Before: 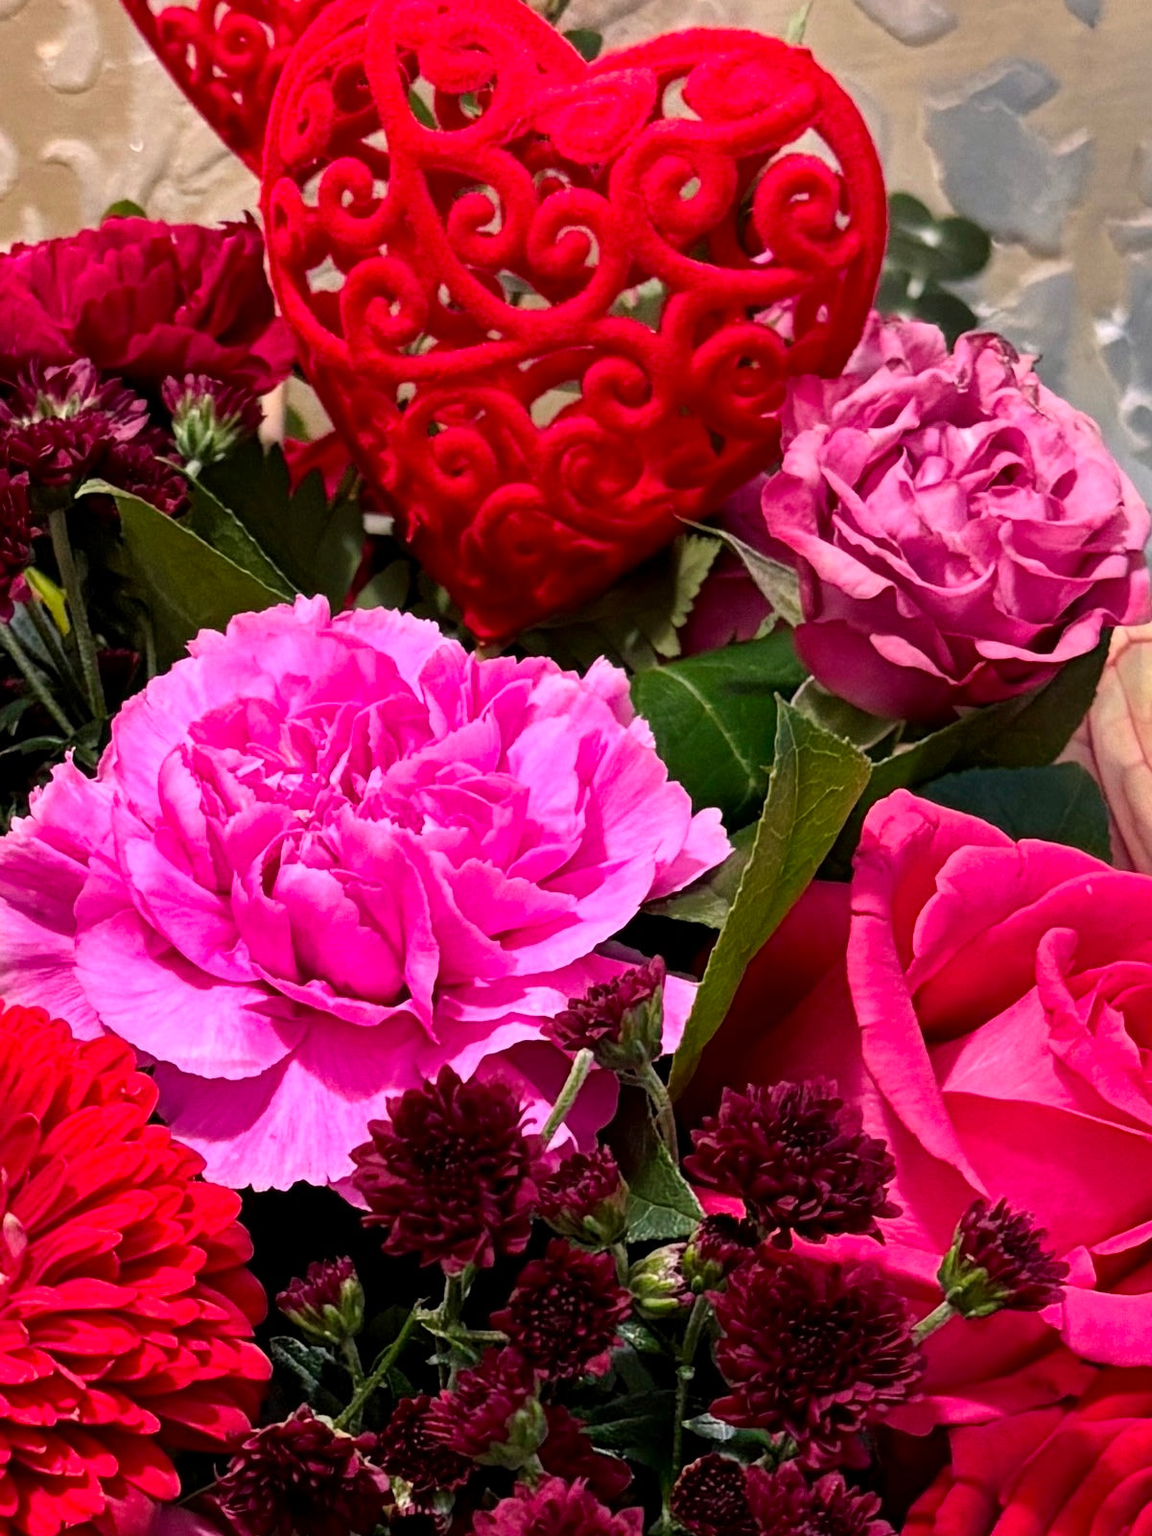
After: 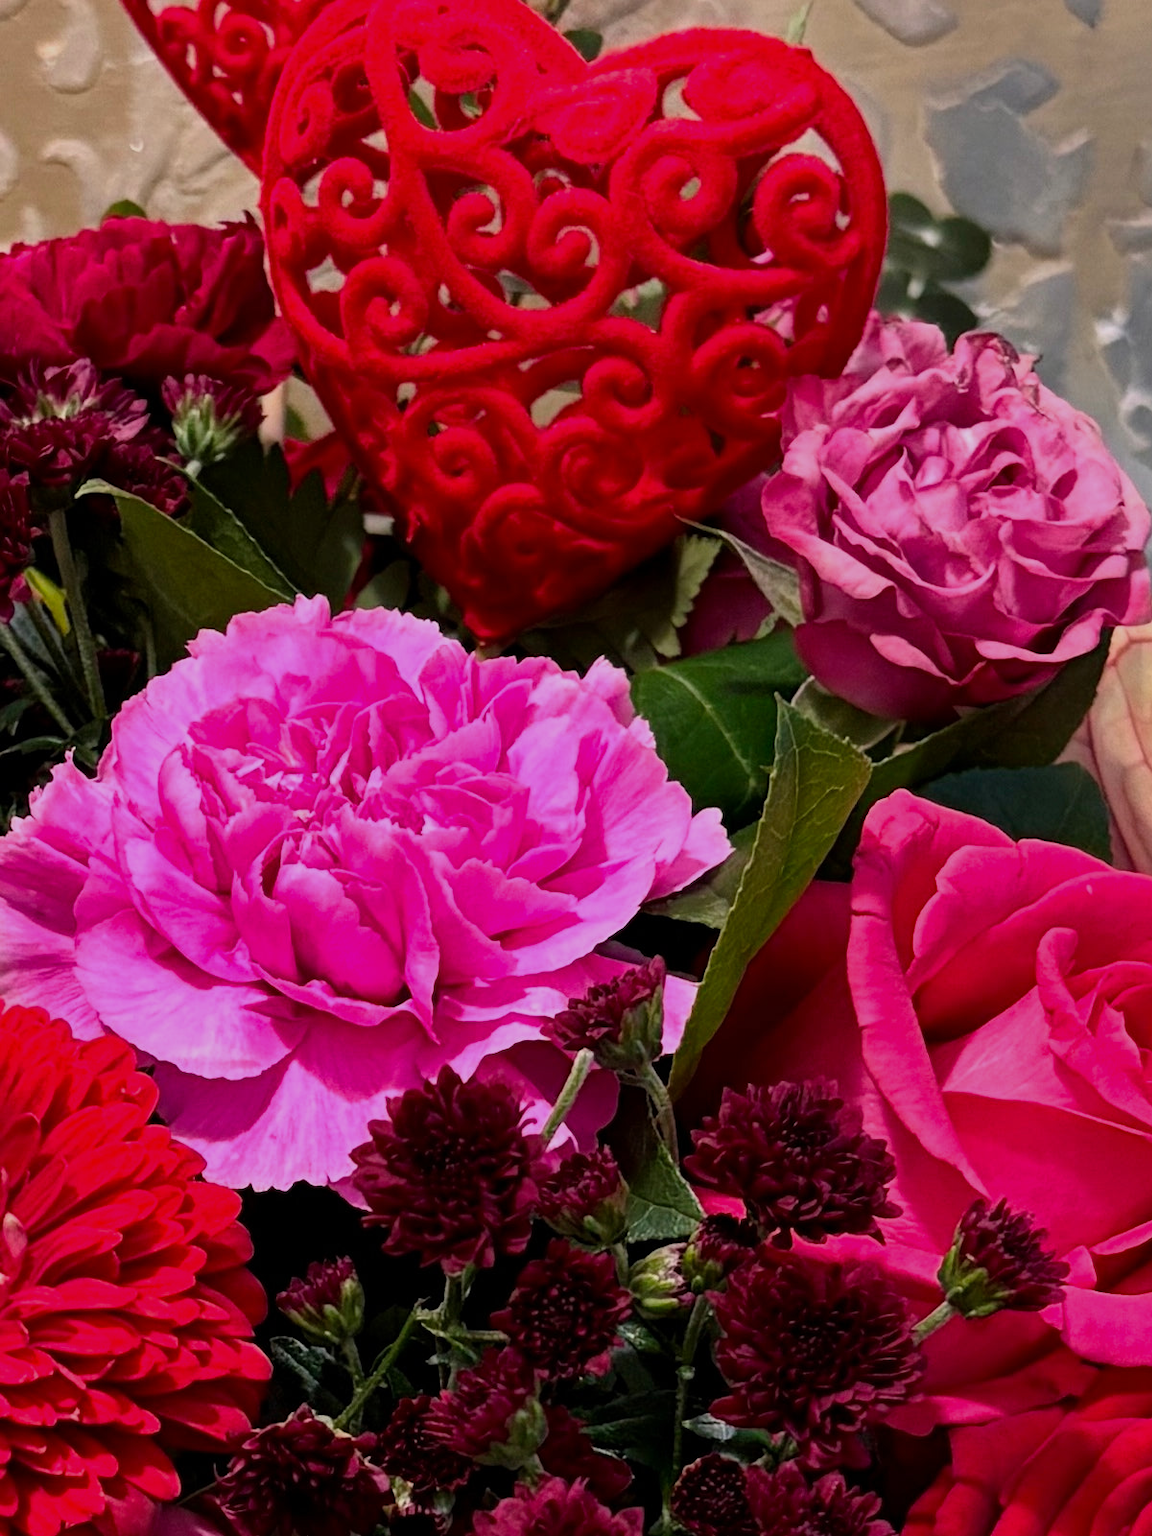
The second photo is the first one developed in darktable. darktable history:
exposure: exposure -0.485 EV, compensate exposure bias true, compensate highlight preservation false
